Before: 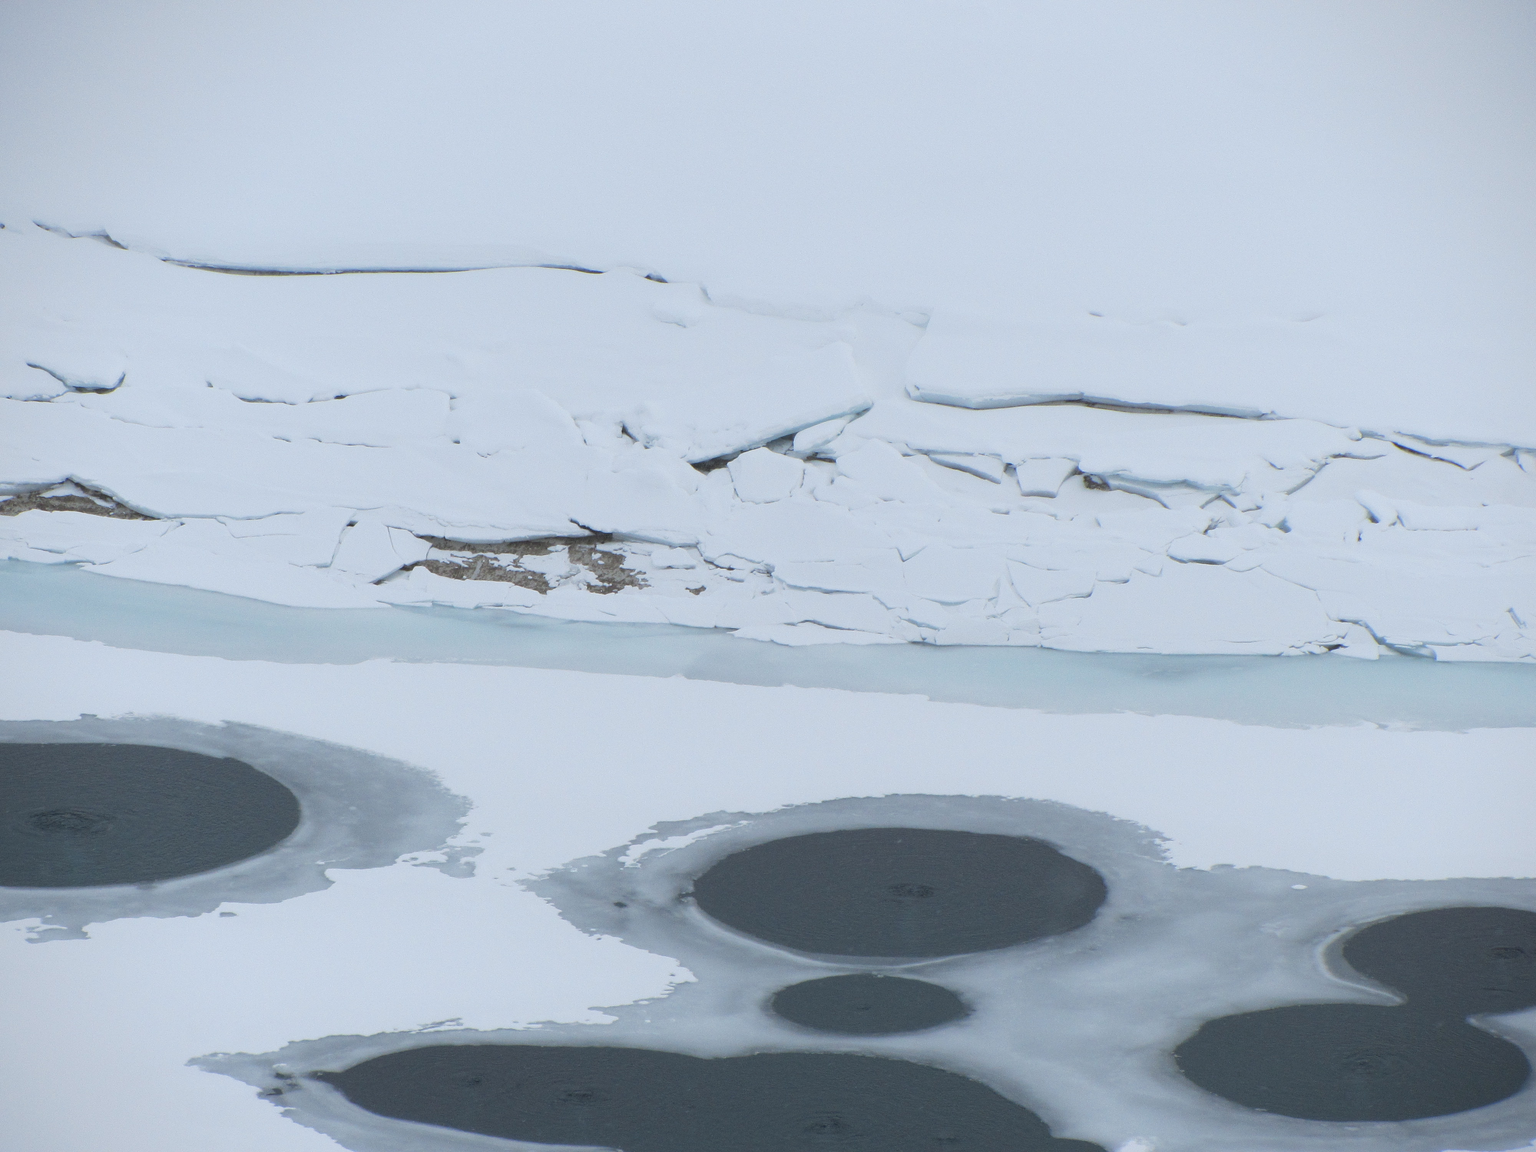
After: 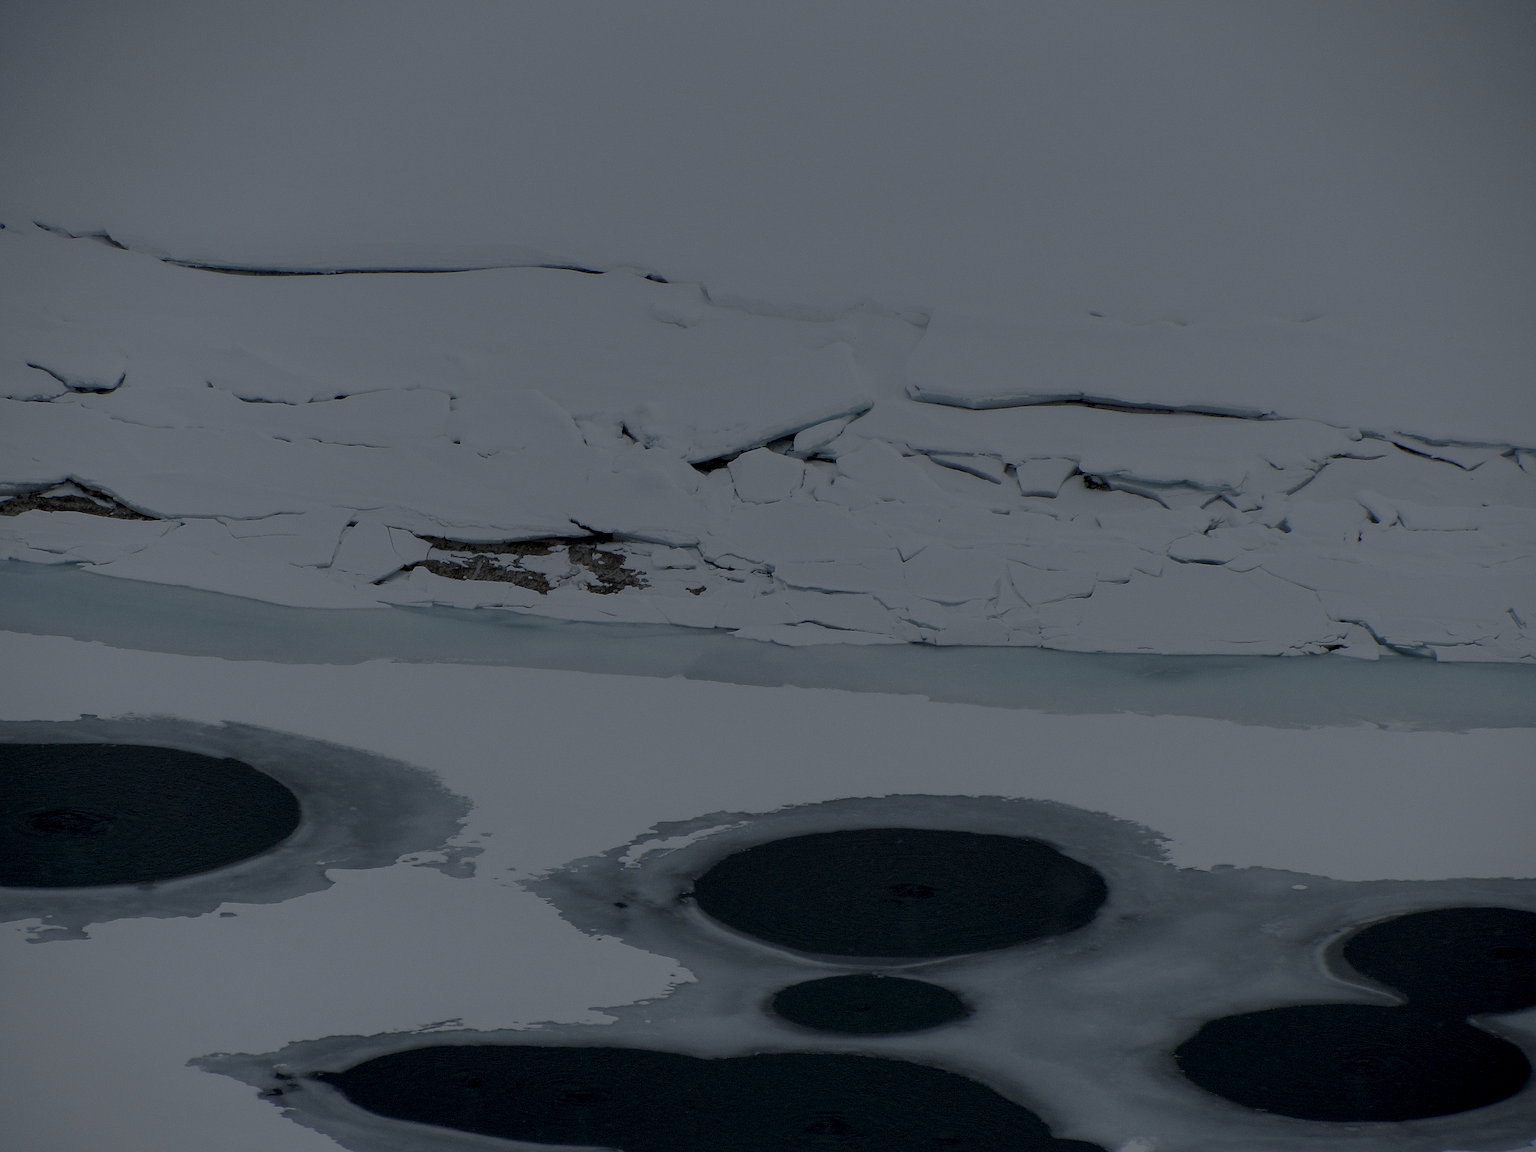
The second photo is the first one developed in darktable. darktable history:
exposure: exposure -2.389 EV, compensate highlight preservation false
local contrast: detail 160%
sharpen: on, module defaults
